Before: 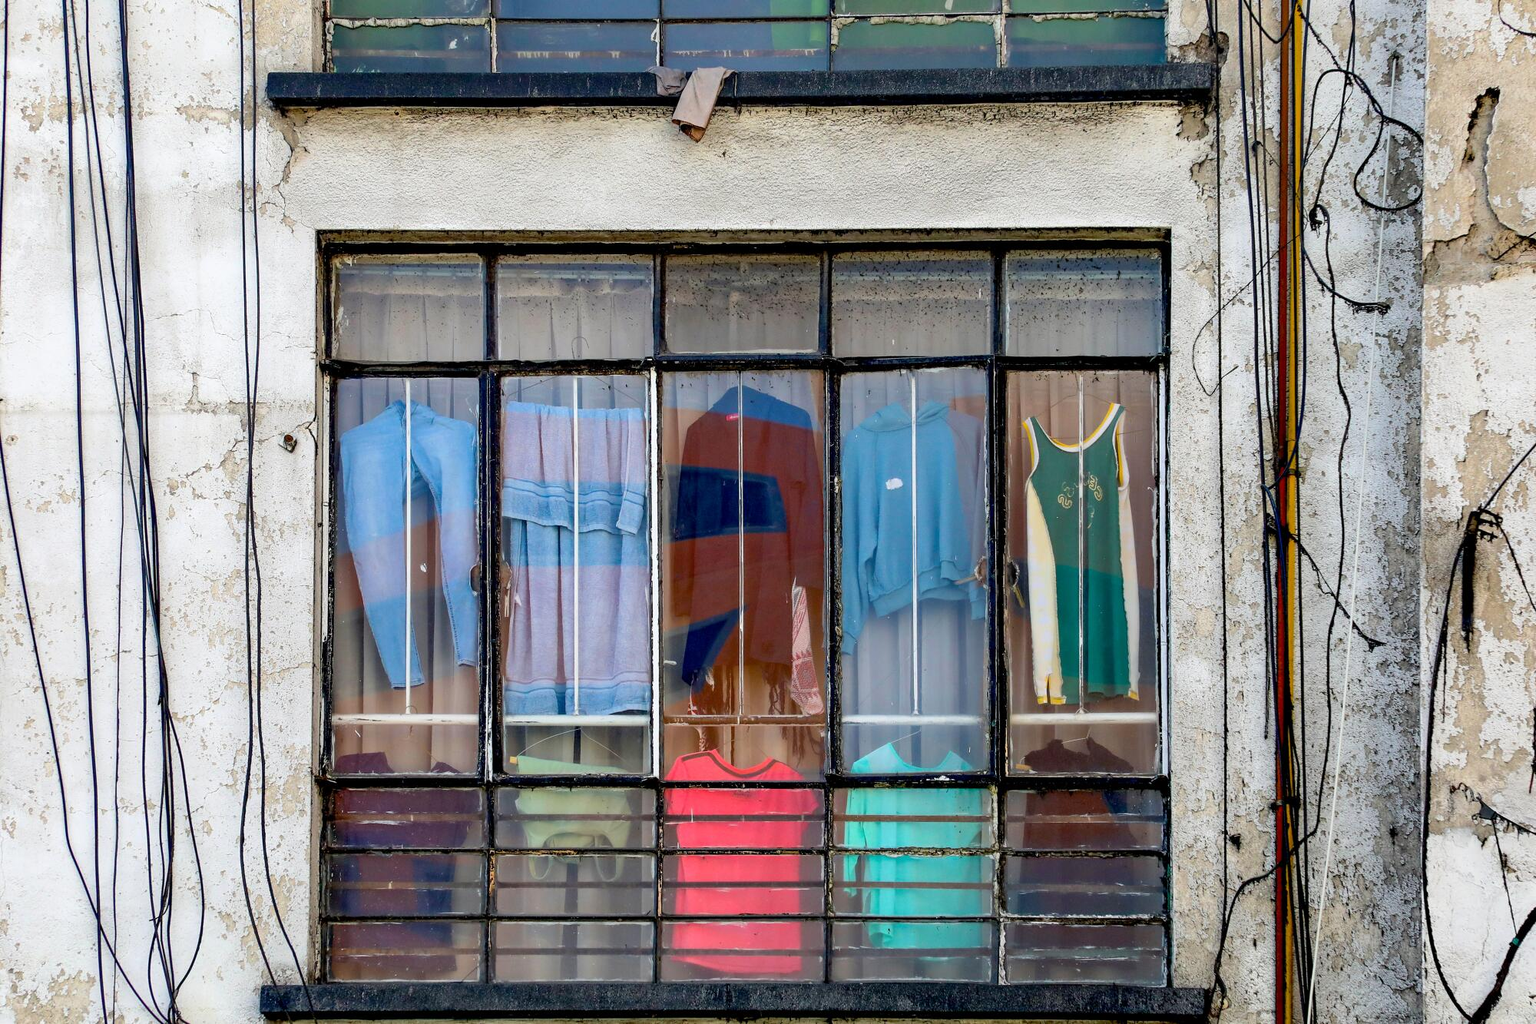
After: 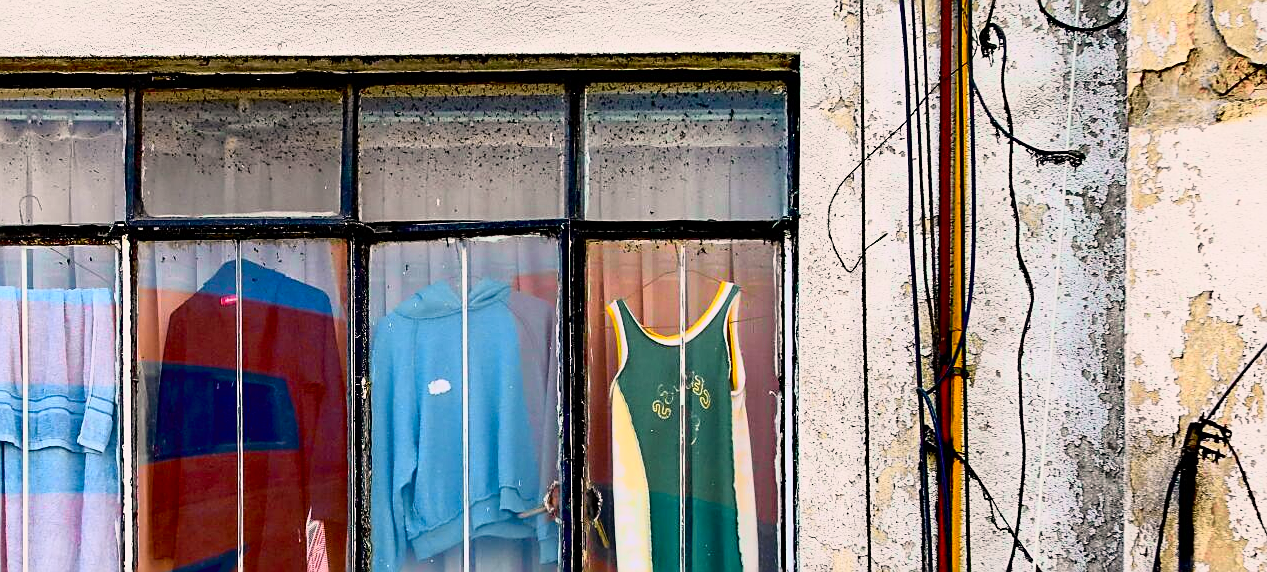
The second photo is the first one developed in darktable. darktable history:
sharpen: on, module defaults
tone curve: curves: ch0 [(0, 0) (0.046, 0.031) (0.163, 0.114) (0.391, 0.432) (0.488, 0.561) (0.695, 0.839) (0.785, 0.904) (1, 0.965)]; ch1 [(0, 0) (0.248, 0.252) (0.427, 0.412) (0.482, 0.462) (0.499, 0.499) (0.518, 0.518) (0.535, 0.577) (0.585, 0.623) (0.679, 0.743) (0.788, 0.809) (1, 1)]; ch2 [(0, 0) (0.313, 0.262) (0.427, 0.417) (0.473, 0.47) (0.503, 0.503) (0.523, 0.515) (0.557, 0.596) (0.598, 0.646) (0.708, 0.771) (1, 1)], color space Lab, independent channels, preserve colors none
crop: left 36.282%, top 18.273%, right 0.324%, bottom 38.742%
exposure: exposure -0.148 EV, compensate exposure bias true, compensate highlight preservation false
contrast brightness saturation: contrast 0.043, saturation 0.068
color correction: highlights a* 5.91, highlights b* 4.88
